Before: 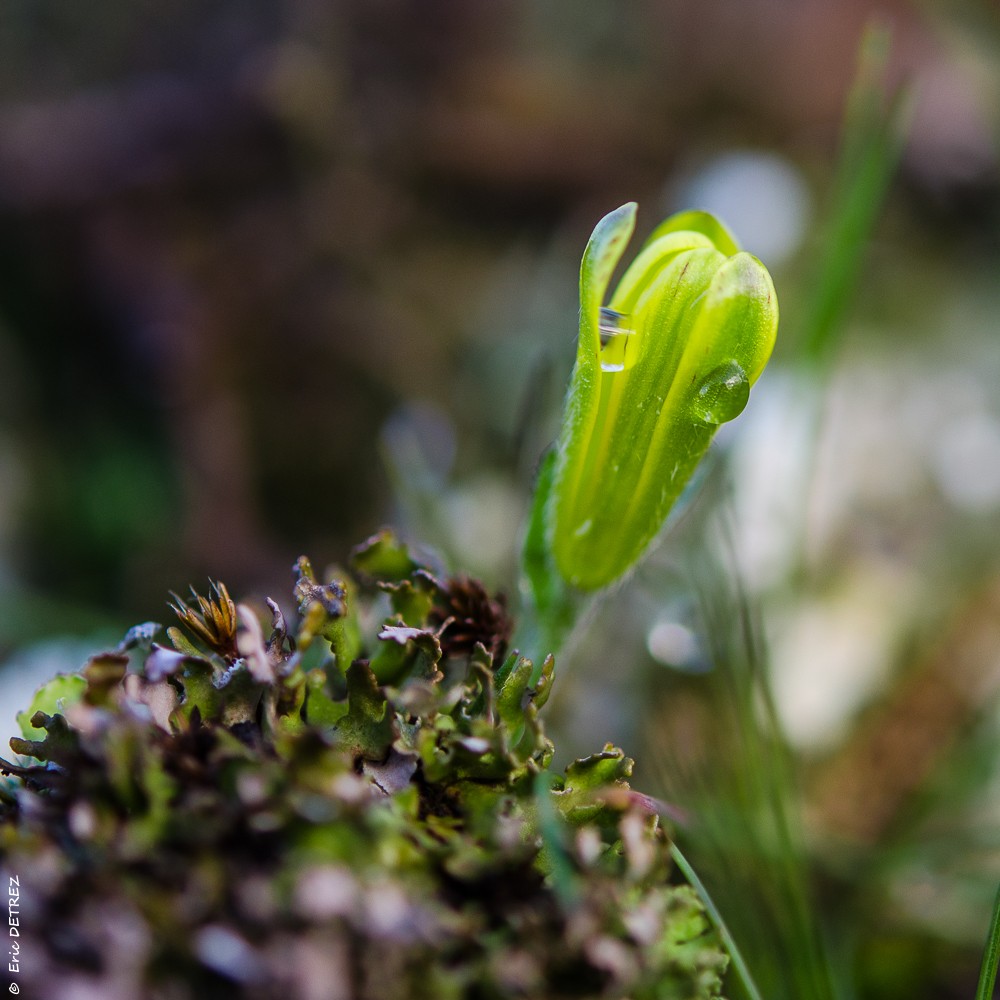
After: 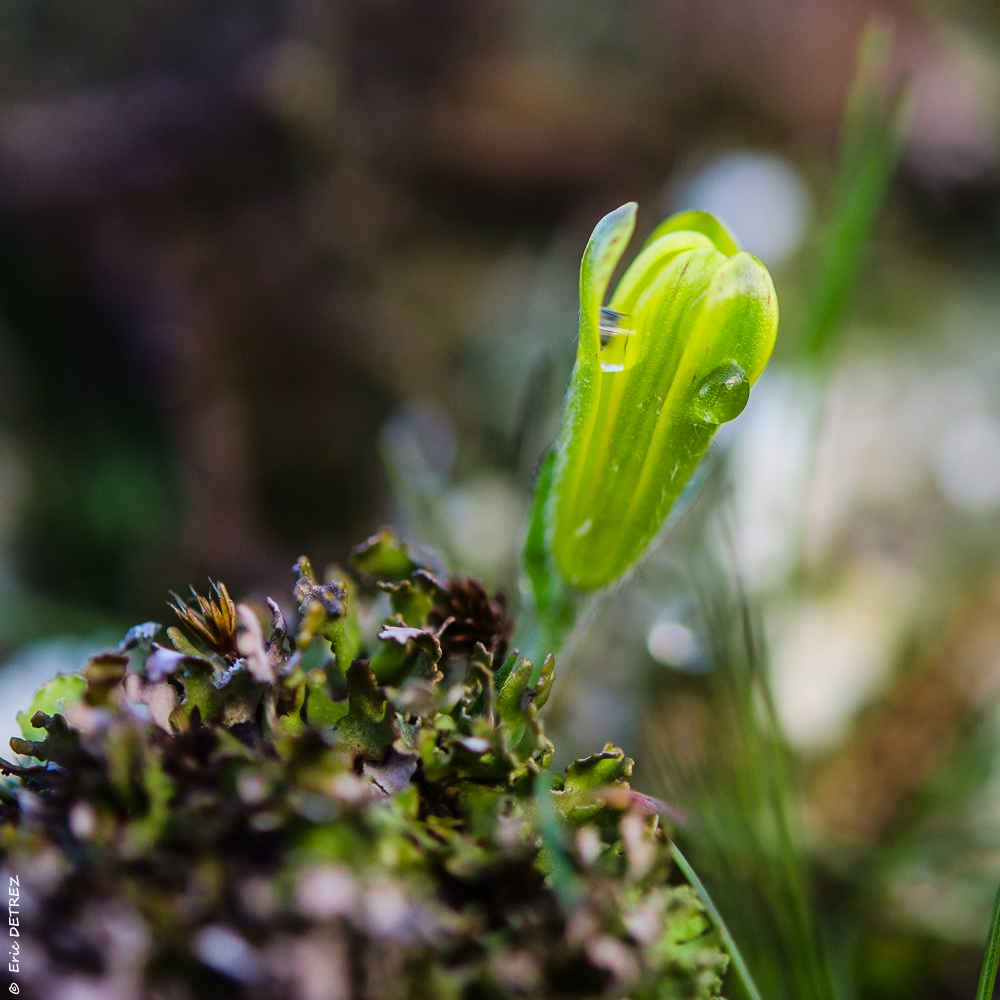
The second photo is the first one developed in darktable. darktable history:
tone curve: curves: ch0 [(0, 0.008) (0.107, 0.091) (0.283, 0.287) (0.461, 0.498) (0.64, 0.679) (0.822, 0.841) (0.998, 0.978)]; ch1 [(0, 0) (0.316, 0.349) (0.466, 0.442) (0.502, 0.5) (0.527, 0.519) (0.561, 0.553) (0.608, 0.629) (0.669, 0.704) (0.859, 0.899) (1, 1)]; ch2 [(0, 0) (0.33, 0.301) (0.421, 0.443) (0.473, 0.498) (0.502, 0.504) (0.522, 0.525) (0.592, 0.61) (0.705, 0.7) (1, 1)], color space Lab, linked channels, preserve colors none
